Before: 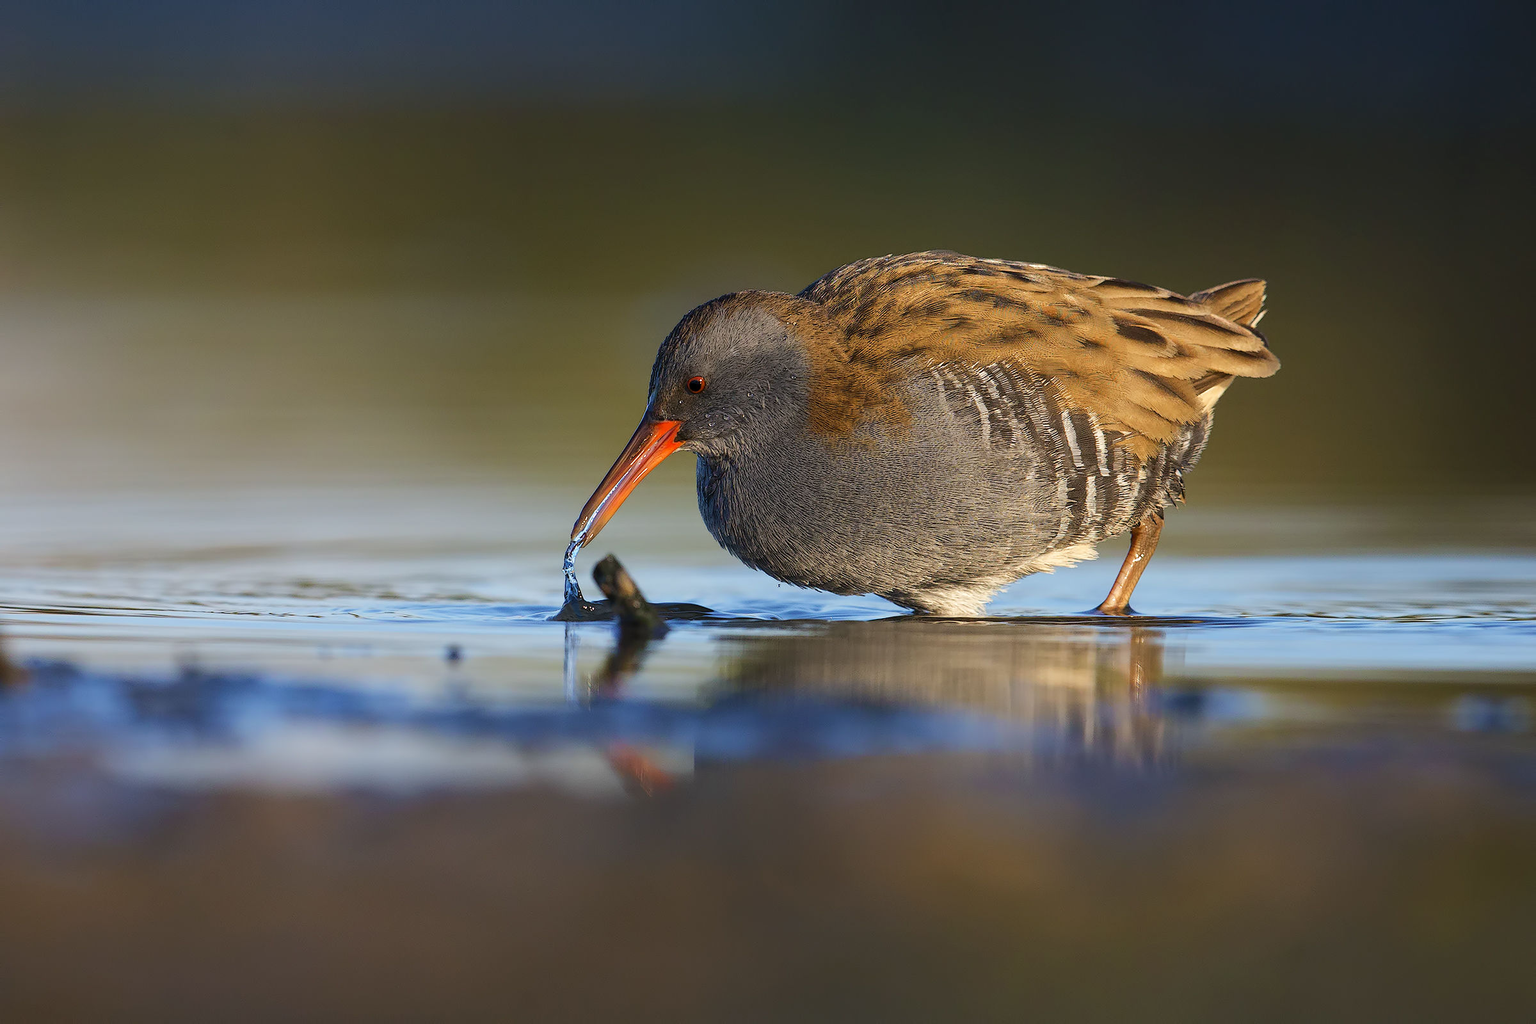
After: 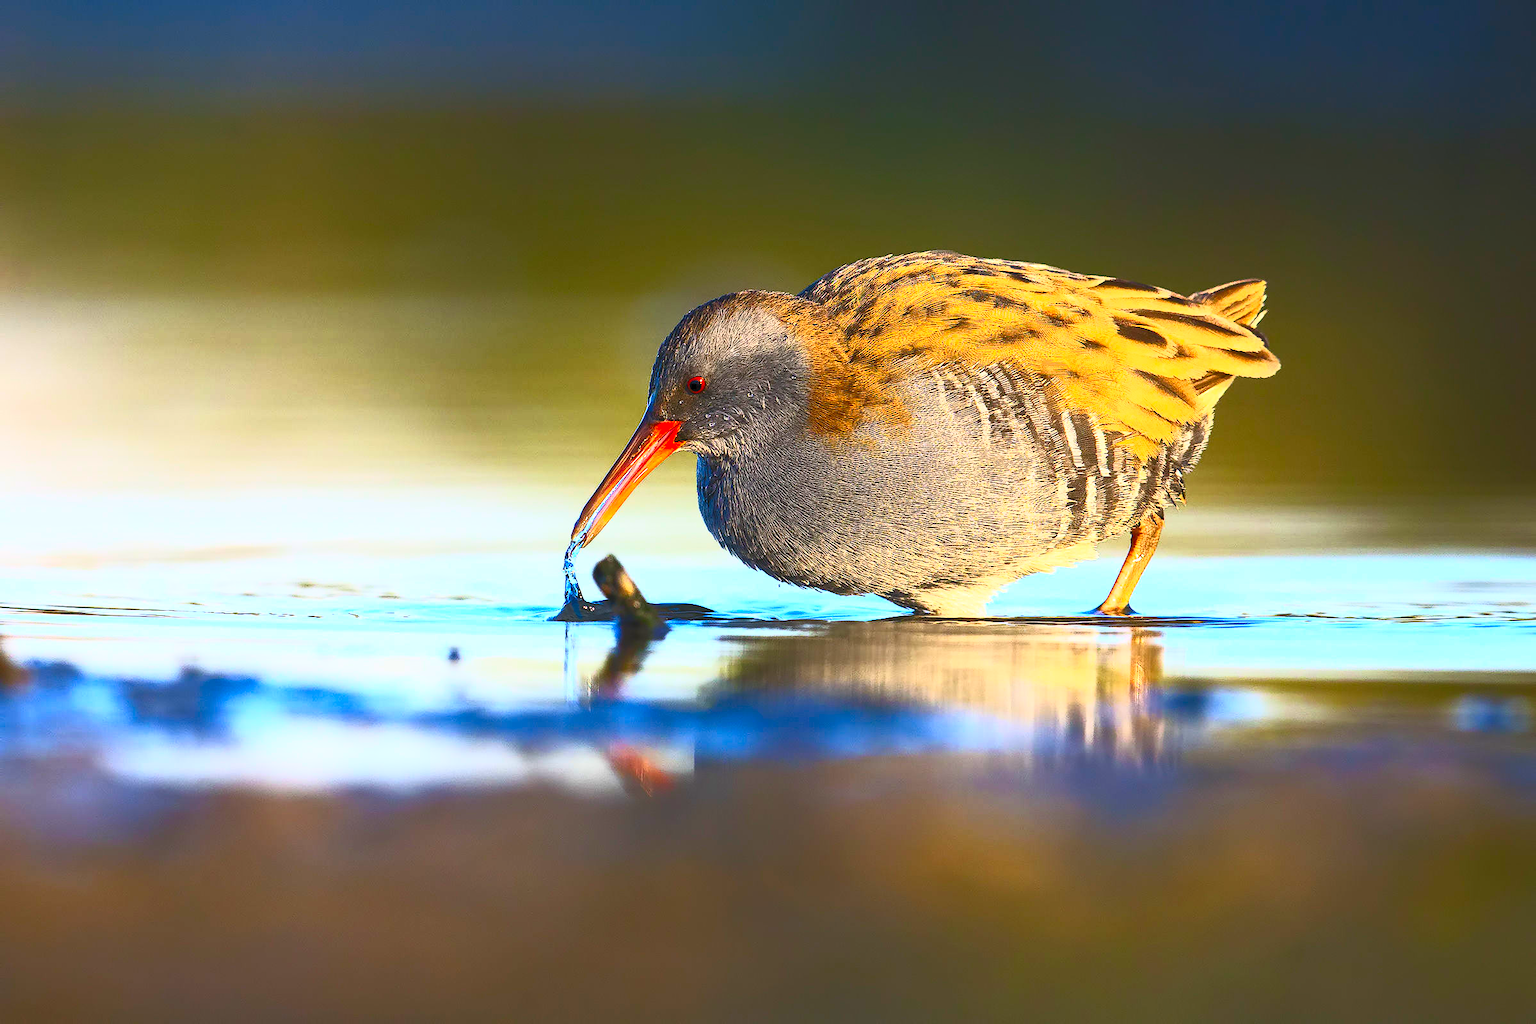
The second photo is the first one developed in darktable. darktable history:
contrast brightness saturation: contrast 0.991, brightness 0.981, saturation 0.989
